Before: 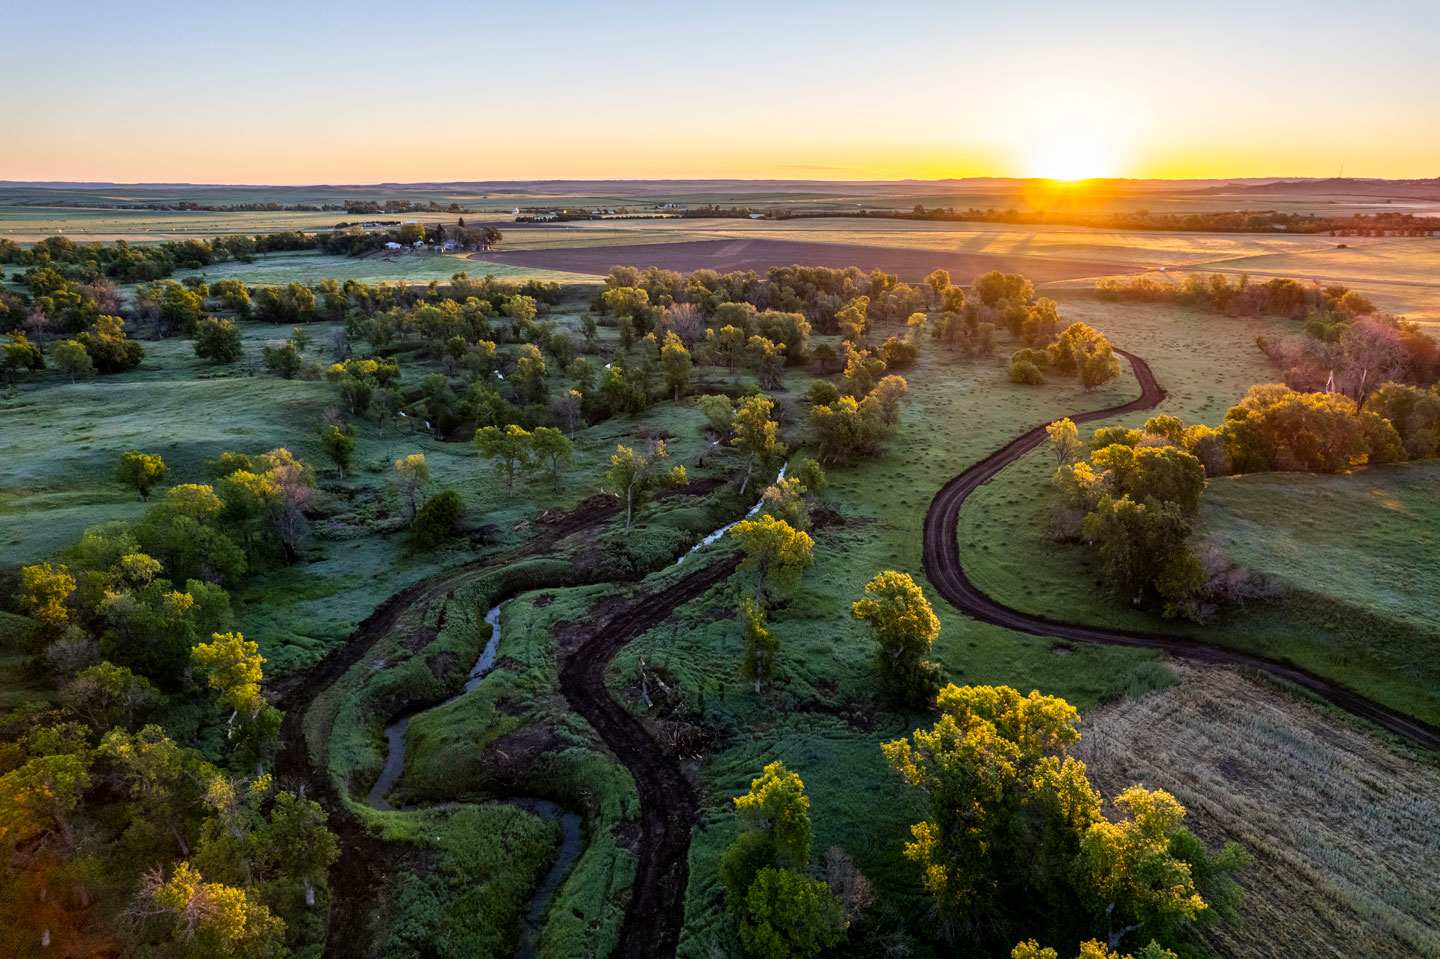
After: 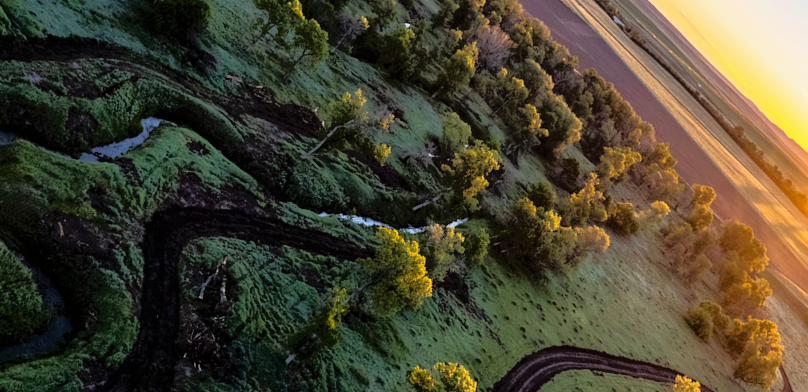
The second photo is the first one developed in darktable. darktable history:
crop and rotate: angle -44.38°, top 16.146%, right 0.907%, bottom 11.605%
tone equalizer: -8 EV -1.86 EV, -7 EV -1.19 EV, -6 EV -1.6 EV, edges refinement/feathering 500, mask exposure compensation -1.57 EV, preserve details no
